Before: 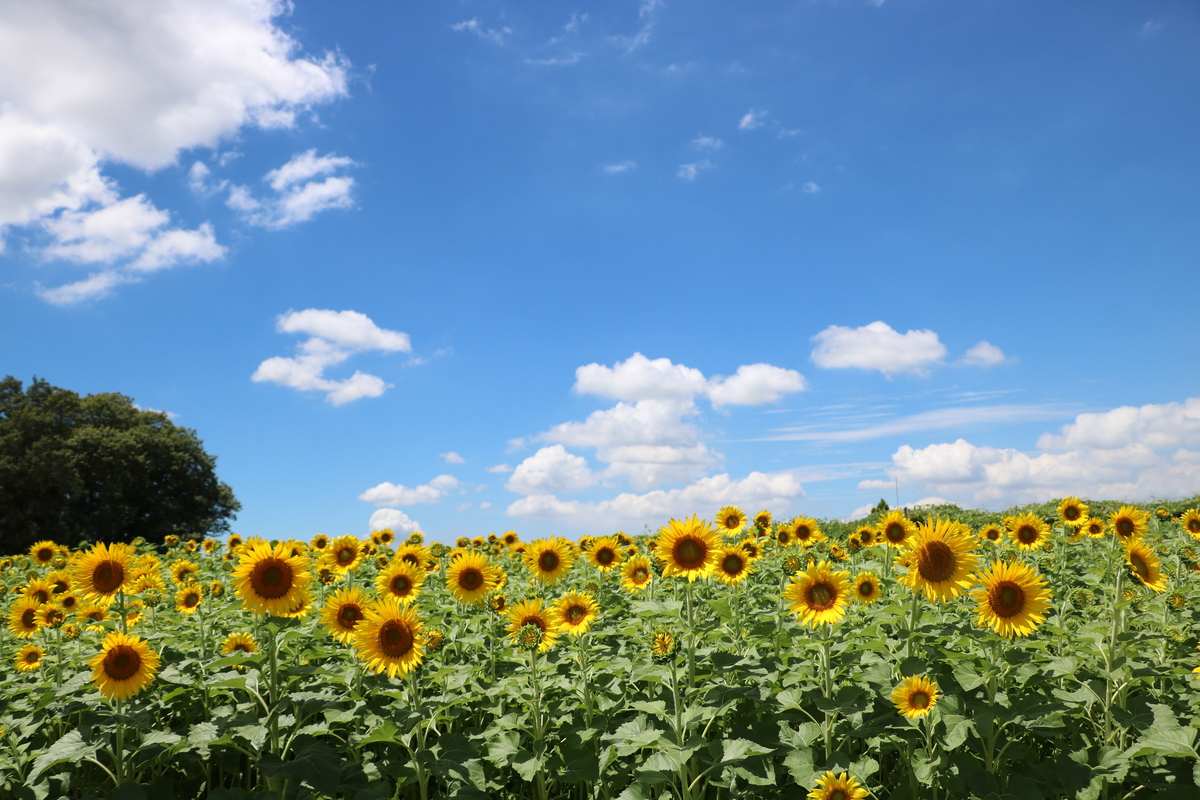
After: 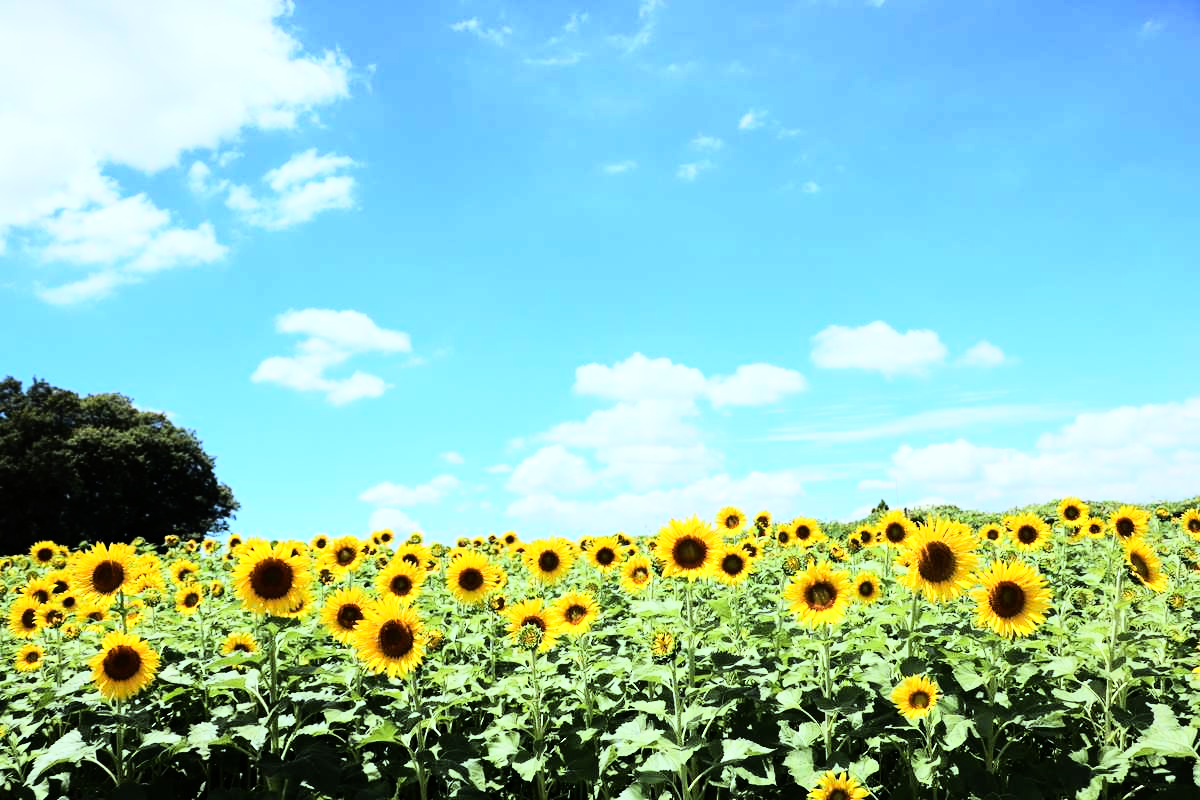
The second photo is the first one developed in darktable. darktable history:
rgb curve: curves: ch0 [(0, 0) (0.21, 0.15) (0.24, 0.21) (0.5, 0.75) (0.75, 0.96) (0.89, 0.99) (1, 1)]; ch1 [(0, 0.02) (0.21, 0.13) (0.25, 0.2) (0.5, 0.67) (0.75, 0.9) (0.89, 0.97) (1, 1)]; ch2 [(0, 0.02) (0.21, 0.13) (0.25, 0.2) (0.5, 0.67) (0.75, 0.9) (0.89, 0.97) (1, 1)], compensate middle gray true
white balance: red 0.924, blue 1.095
